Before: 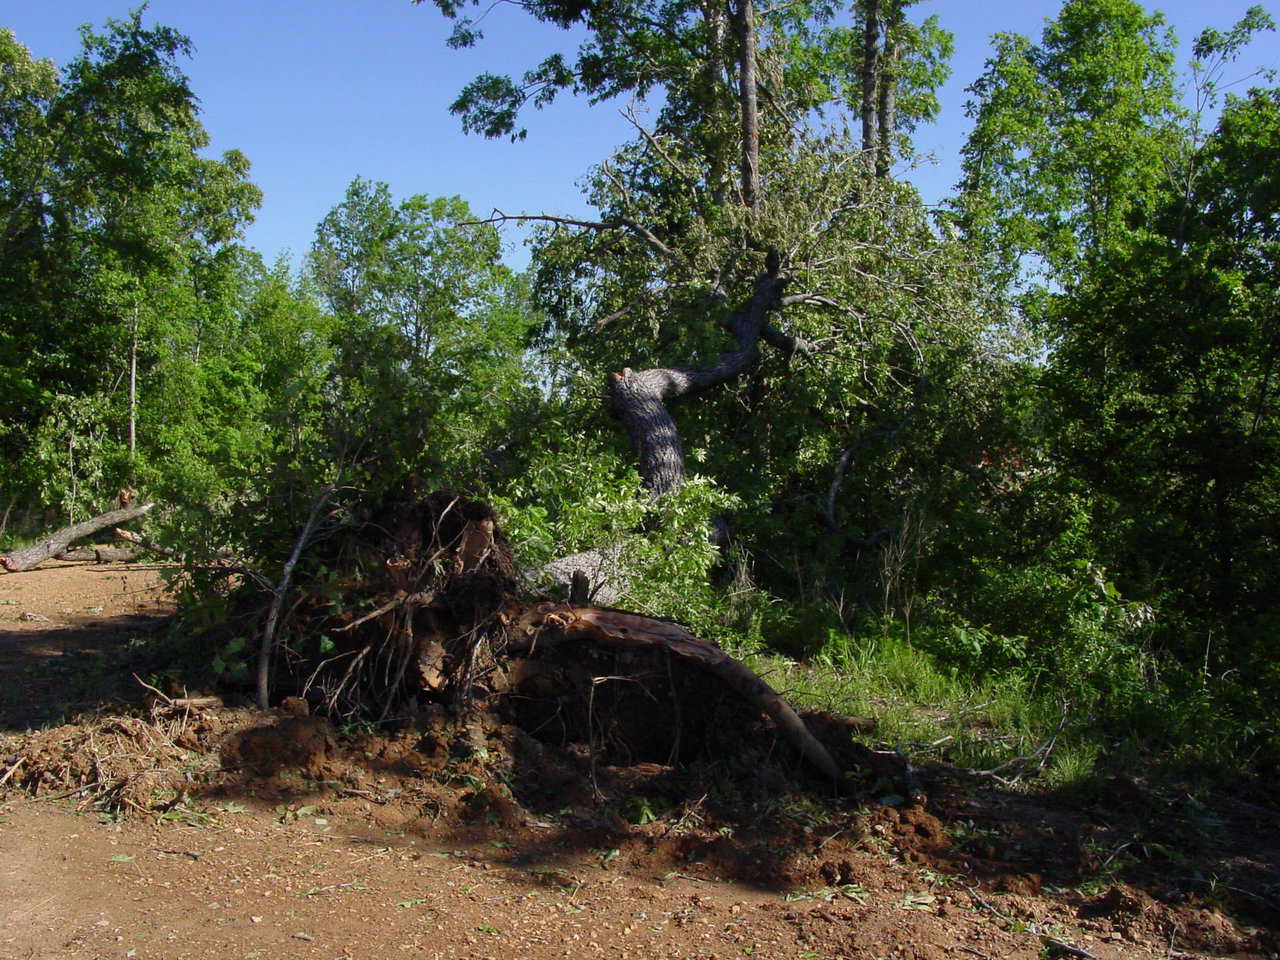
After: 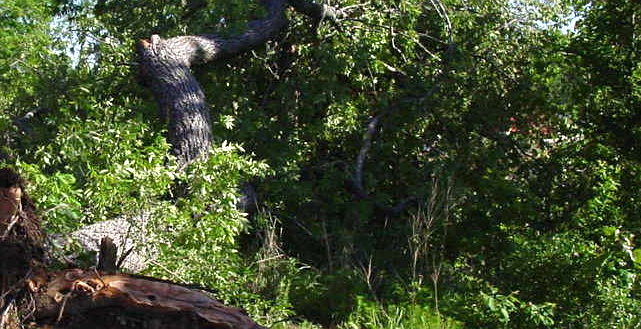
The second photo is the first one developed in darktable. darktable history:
crop: left 36.903%, top 34.72%, right 12.98%, bottom 30.986%
sharpen: amount 0.214
exposure: black level correction 0, exposure 0.694 EV, compensate highlight preservation false
